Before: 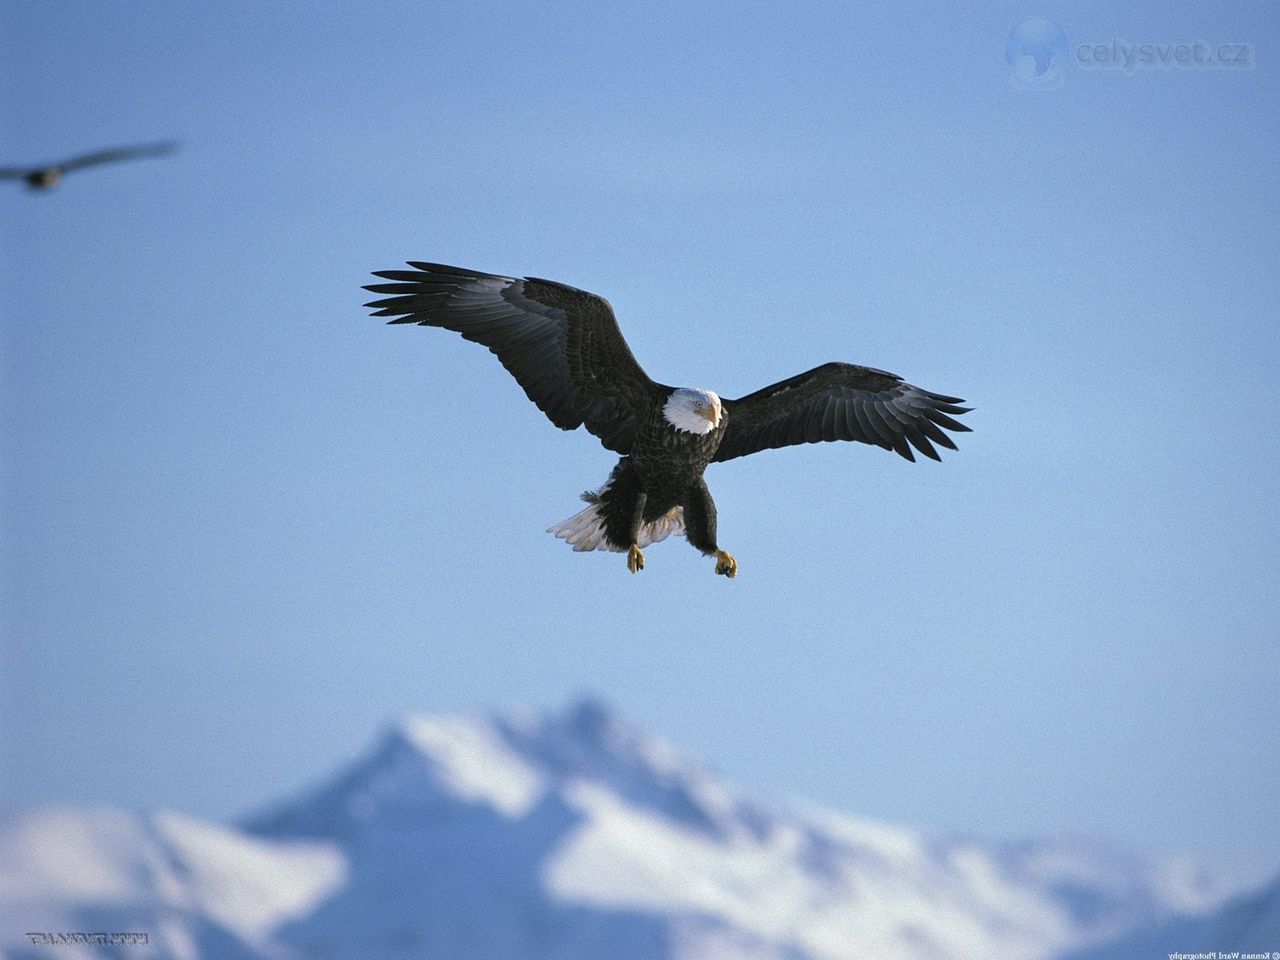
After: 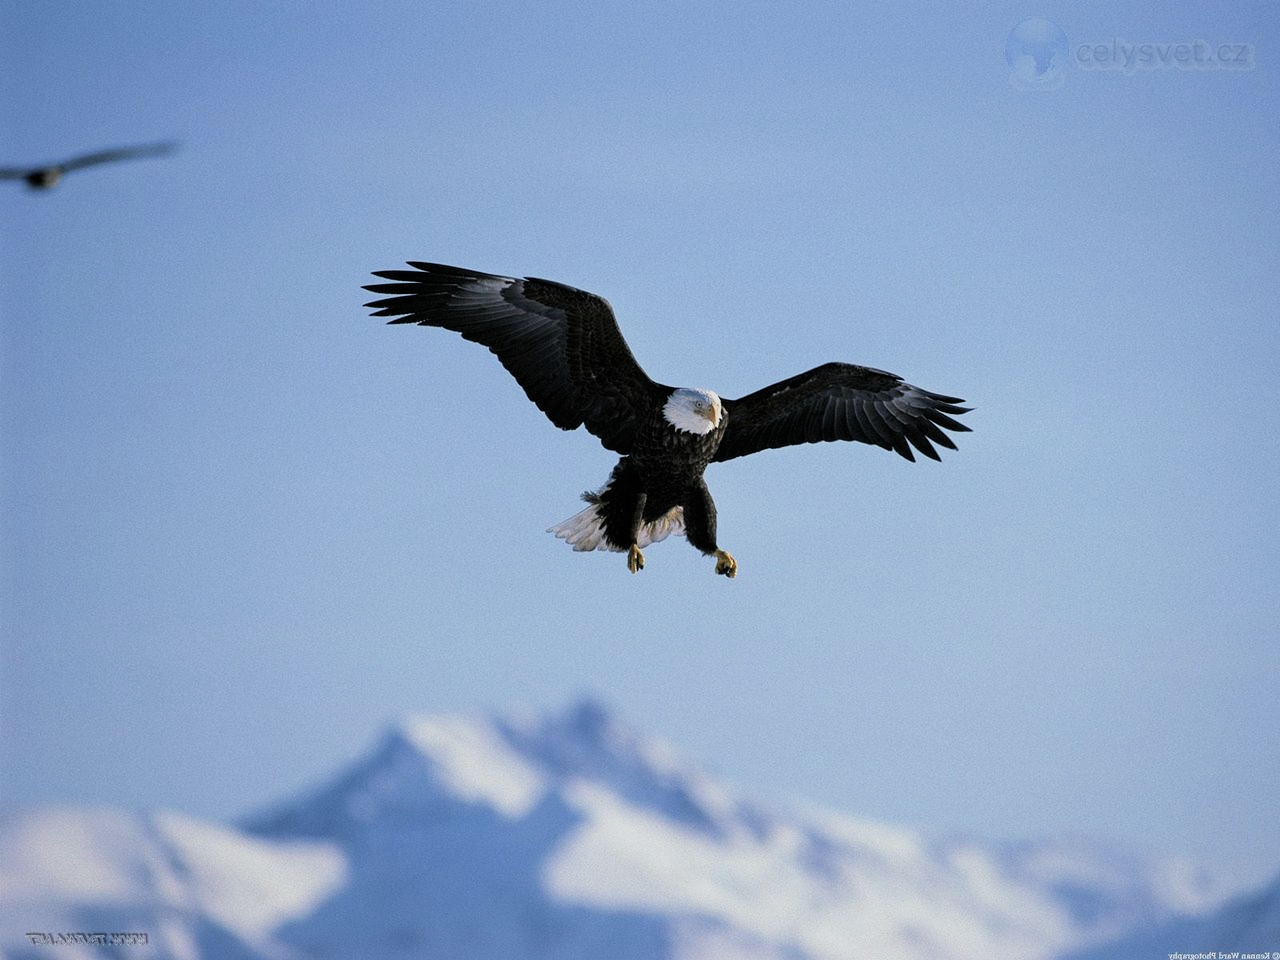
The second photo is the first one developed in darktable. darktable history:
filmic rgb: black relative exposure -5.1 EV, white relative exposure 3.97 EV, hardness 2.89, contrast 1.3, contrast in shadows safe
